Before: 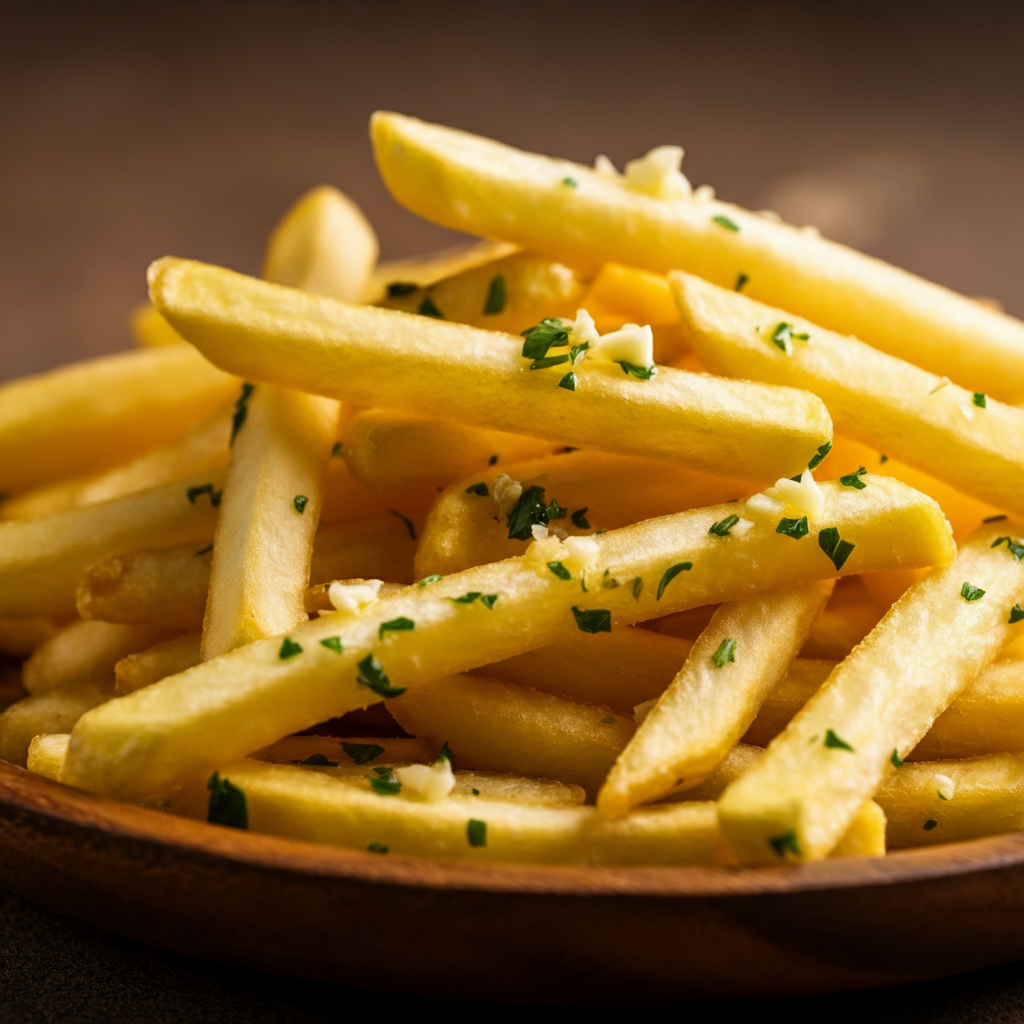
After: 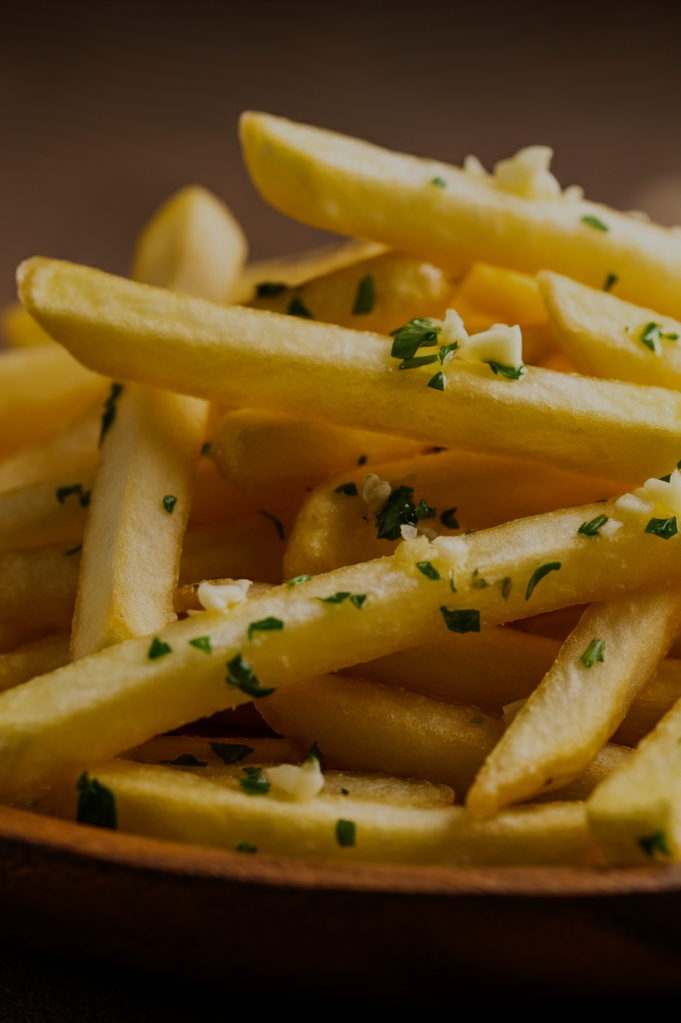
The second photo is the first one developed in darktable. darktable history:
crop and rotate: left 12.8%, right 20.642%
exposure: exposure -0.924 EV, compensate highlight preservation false
